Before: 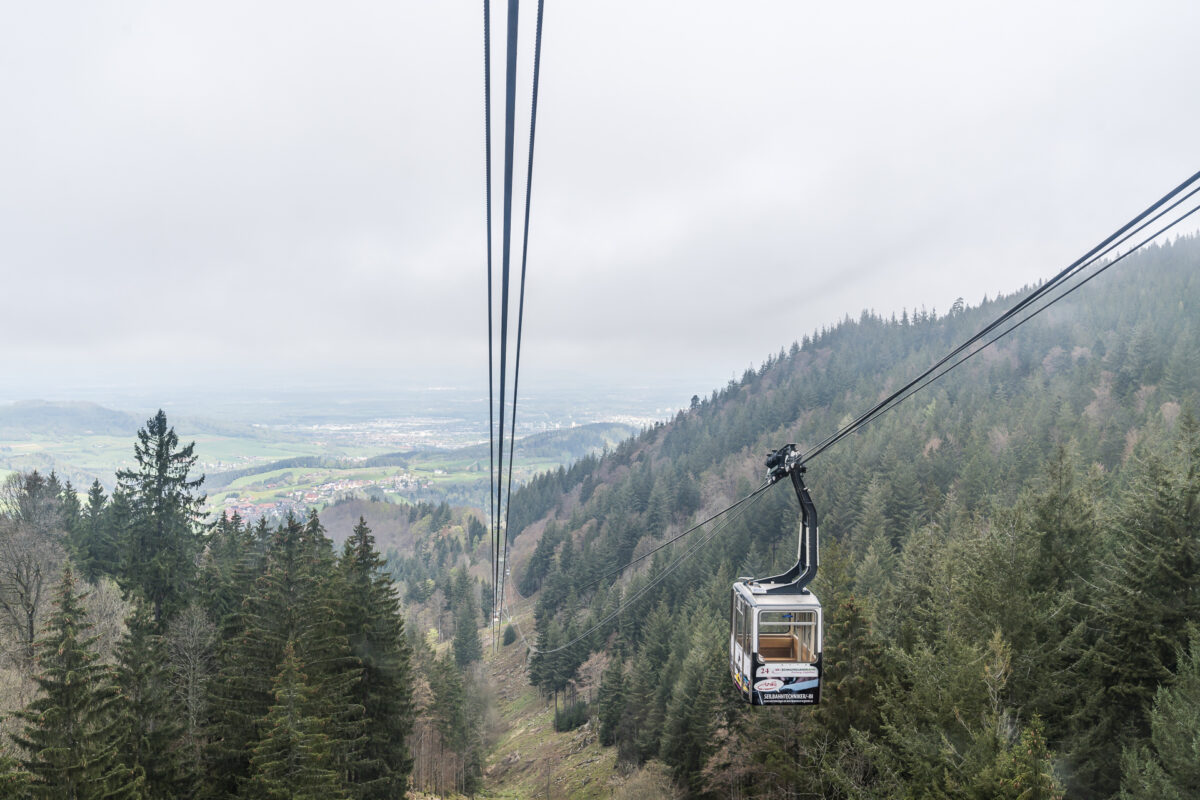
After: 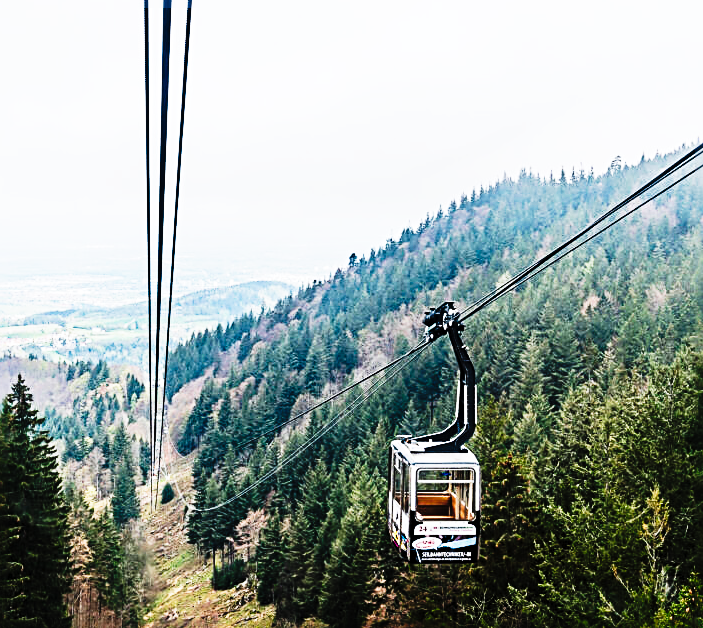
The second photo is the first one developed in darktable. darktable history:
sharpen: radius 3.058, amount 0.769
color correction: highlights a* 0.008, highlights b* -0.304
crop and rotate: left 28.568%, top 17.819%, right 12.779%, bottom 3.556%
tone curve: curves: ch0 [(0, 0) (0.003, 0.01) (0.011, 0.01) (0.025, 0.011) (0.044, 0.014) (0.069, 0.018) (0.1, 0.022) (0.136, 0.026) (0.177, 0.035) (0.224, 0.051) (0.277, 0.085) (0.335, 0.158) (0.399, 0.299) (0.468, 0.457) (0.543, 0.634) (0.623, 0.801) (0.709, 0.904) (0.801, 0.963) (0.898, 0.986) (1, 1)], preserve colors none
